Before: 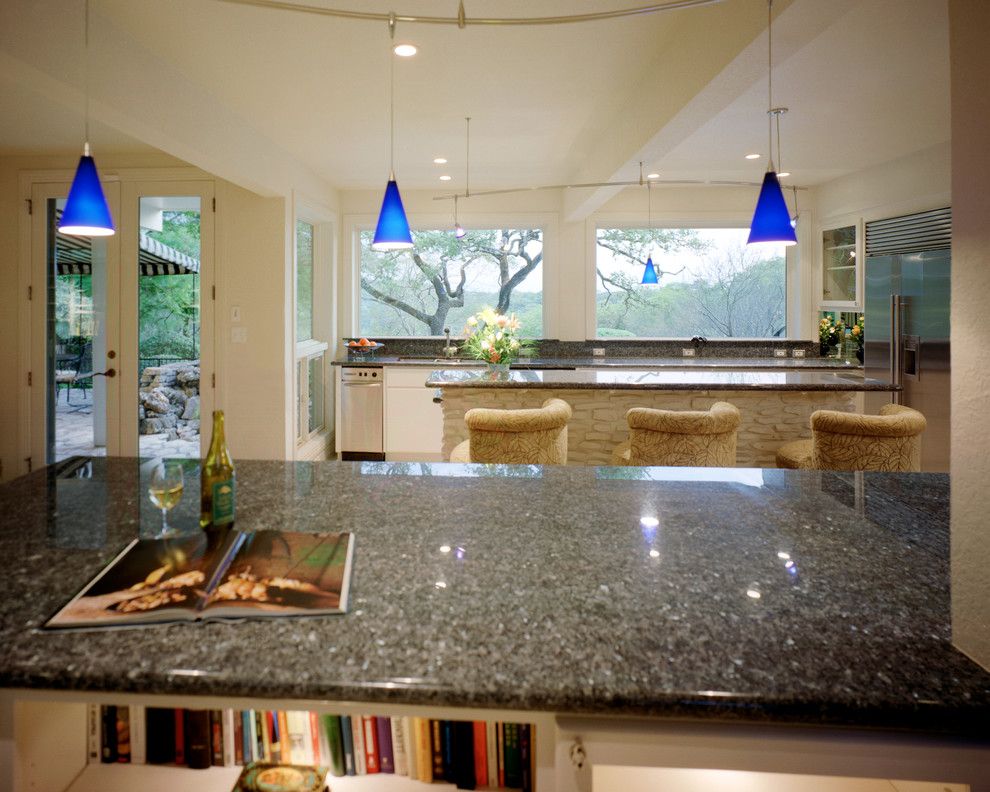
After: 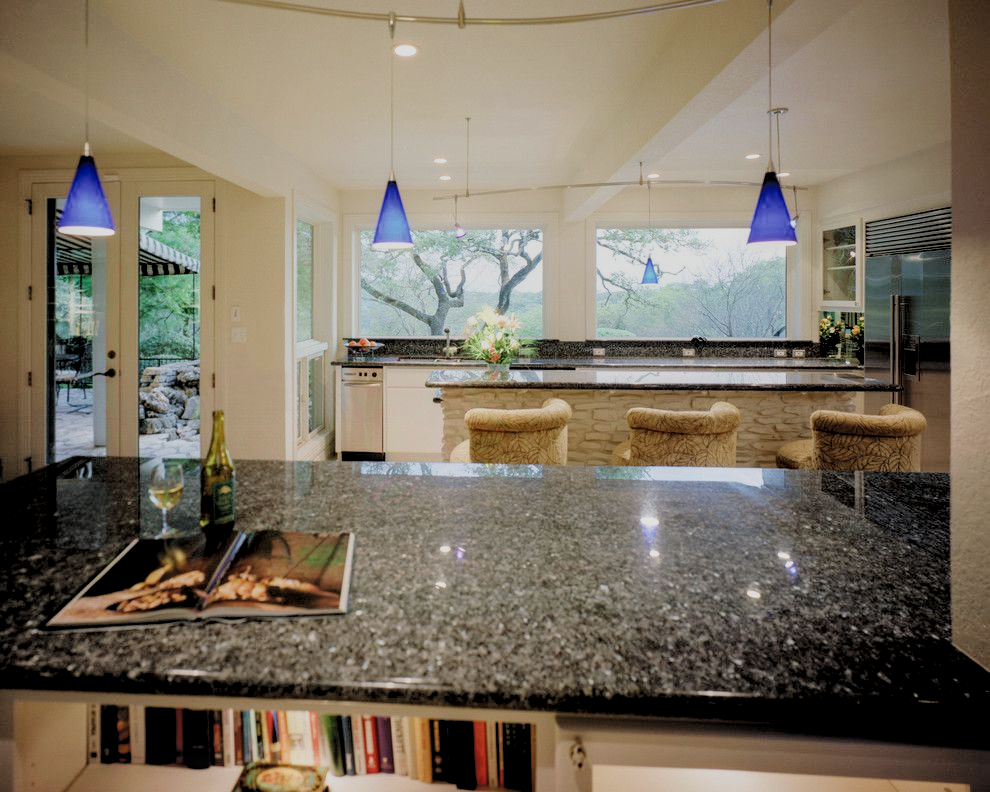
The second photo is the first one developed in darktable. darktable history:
filmic rgb: black relative exposure -4.33 EV, white relative exposure 4.56 EV, threshold 5.98 EV, hardness 2.37, contrast 1.06, color science v4 (2020), contrast in shadows soft, contrast in highlights soft, enable highlight reconstruction true
local contrast: detail 130%
